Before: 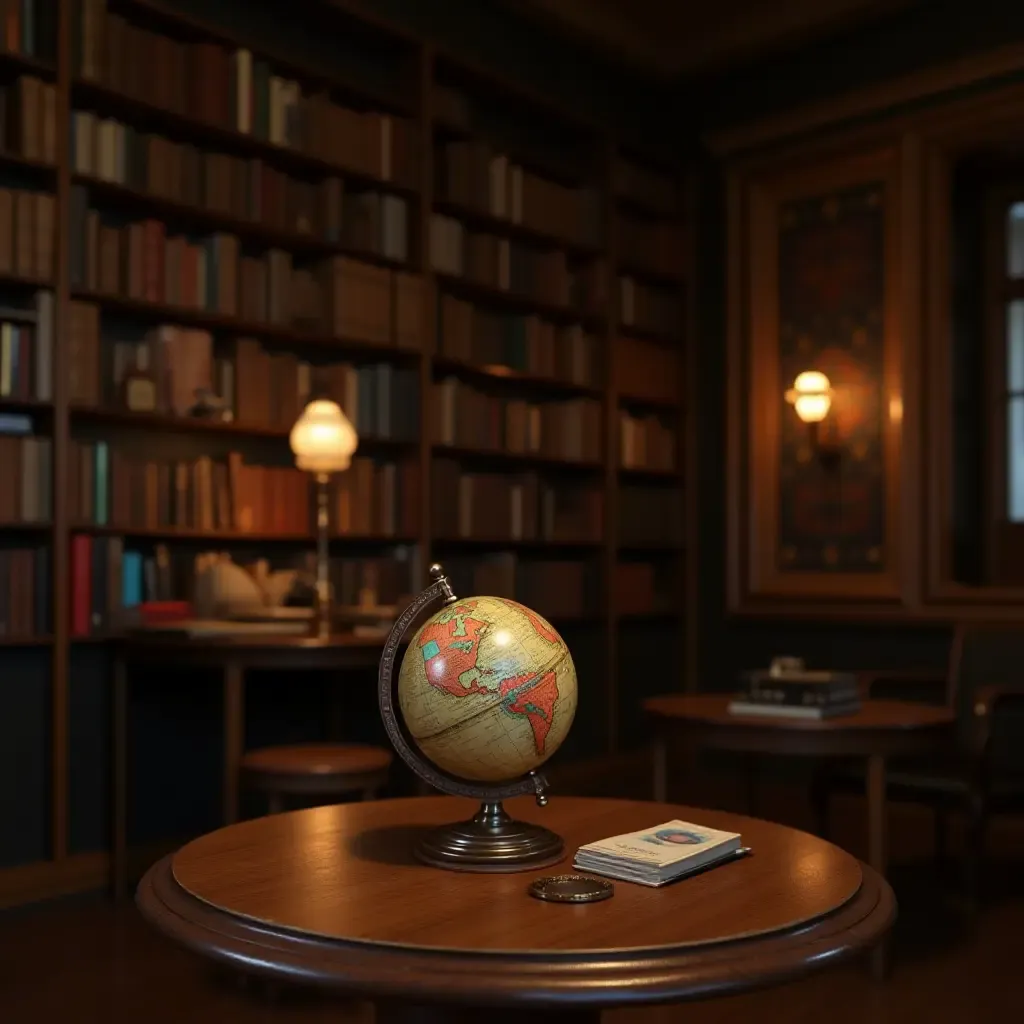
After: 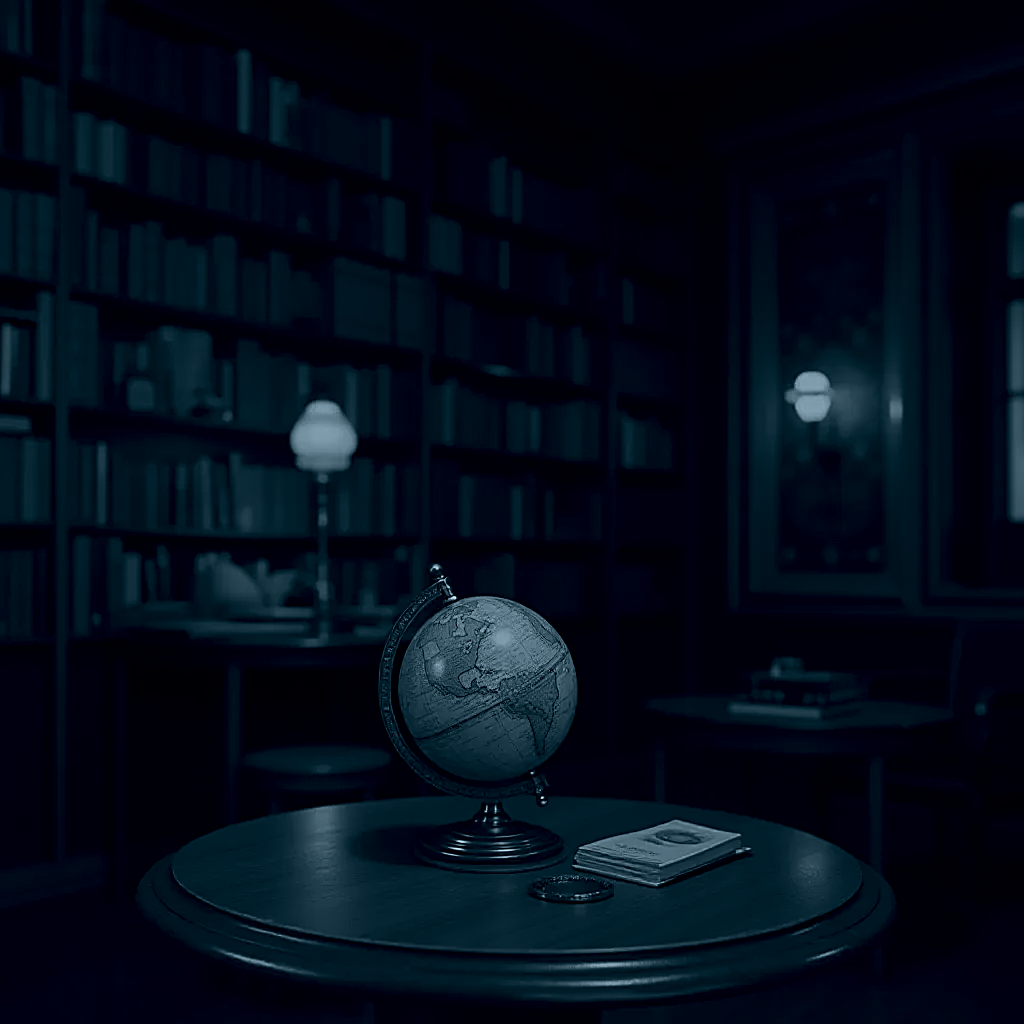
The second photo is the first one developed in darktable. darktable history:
exposure: black level correction 0.001, exposure 0.5 EV, compensate exposure bias true, compensate highlight preservation false
sharpen: amount 1
colorize: hue 194.4°, saturation 29%, source mix 61.75%, lightness 3.98%, version 1
local contrast: mode bilateral grid, contrast 100, coarseness 100, detail 91%, midtone range 0.2
